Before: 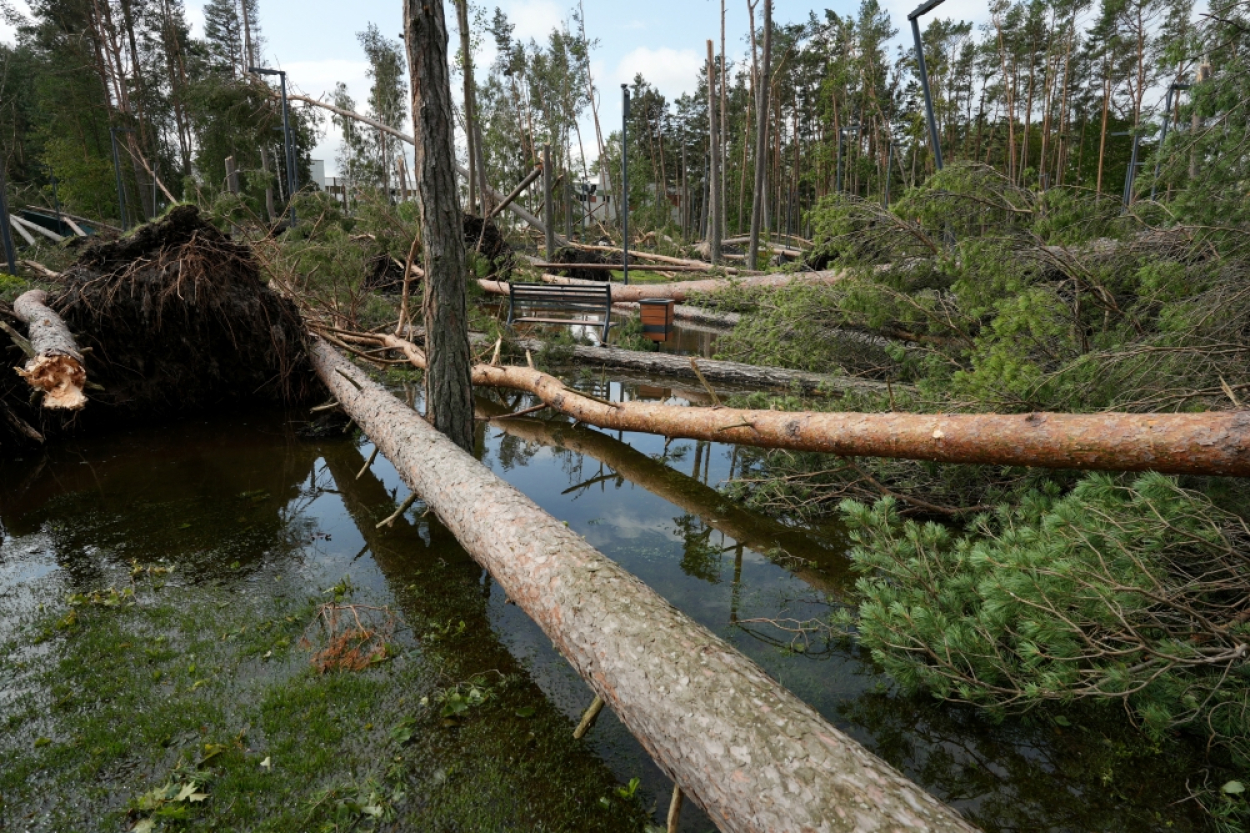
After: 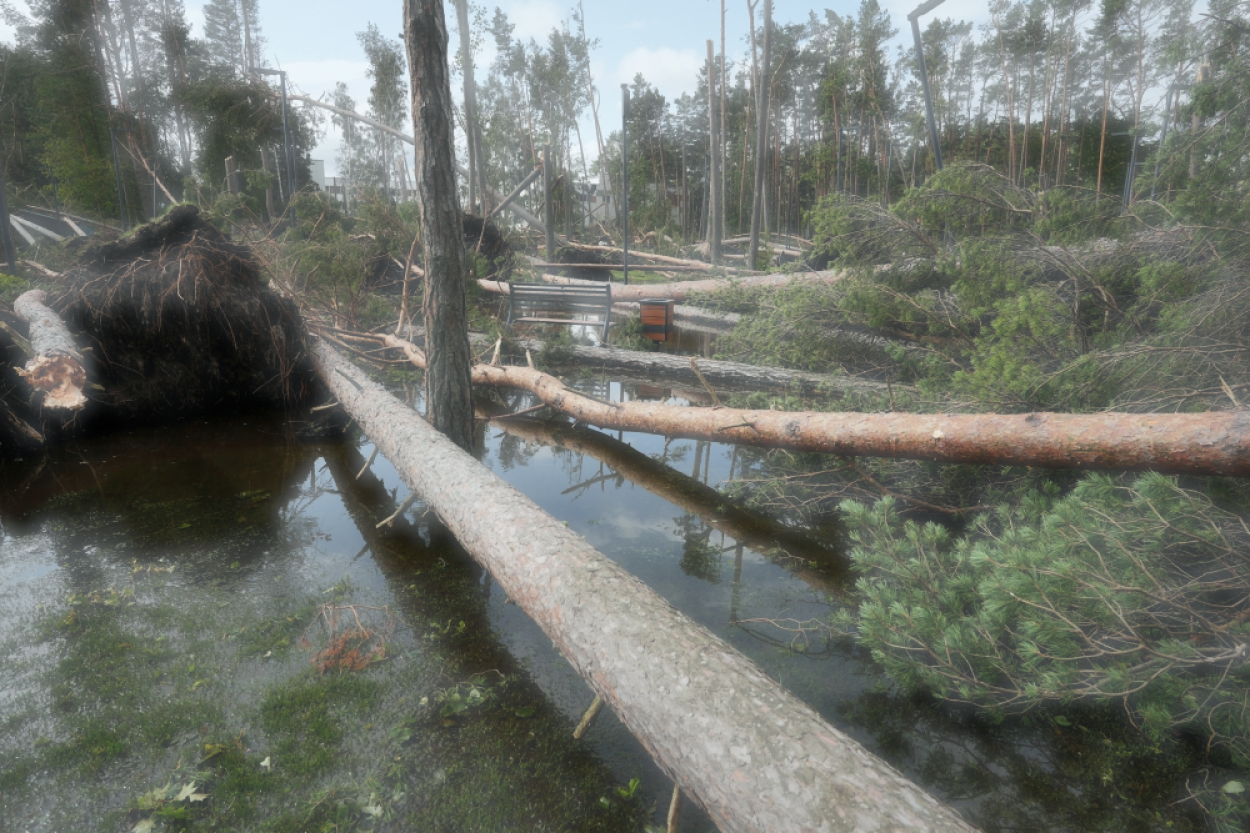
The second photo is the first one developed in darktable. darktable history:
haze removal: strength -0.9, distance 0.223, compatibility mode true, adaptive false
shadows and highlights: on, module defaults
